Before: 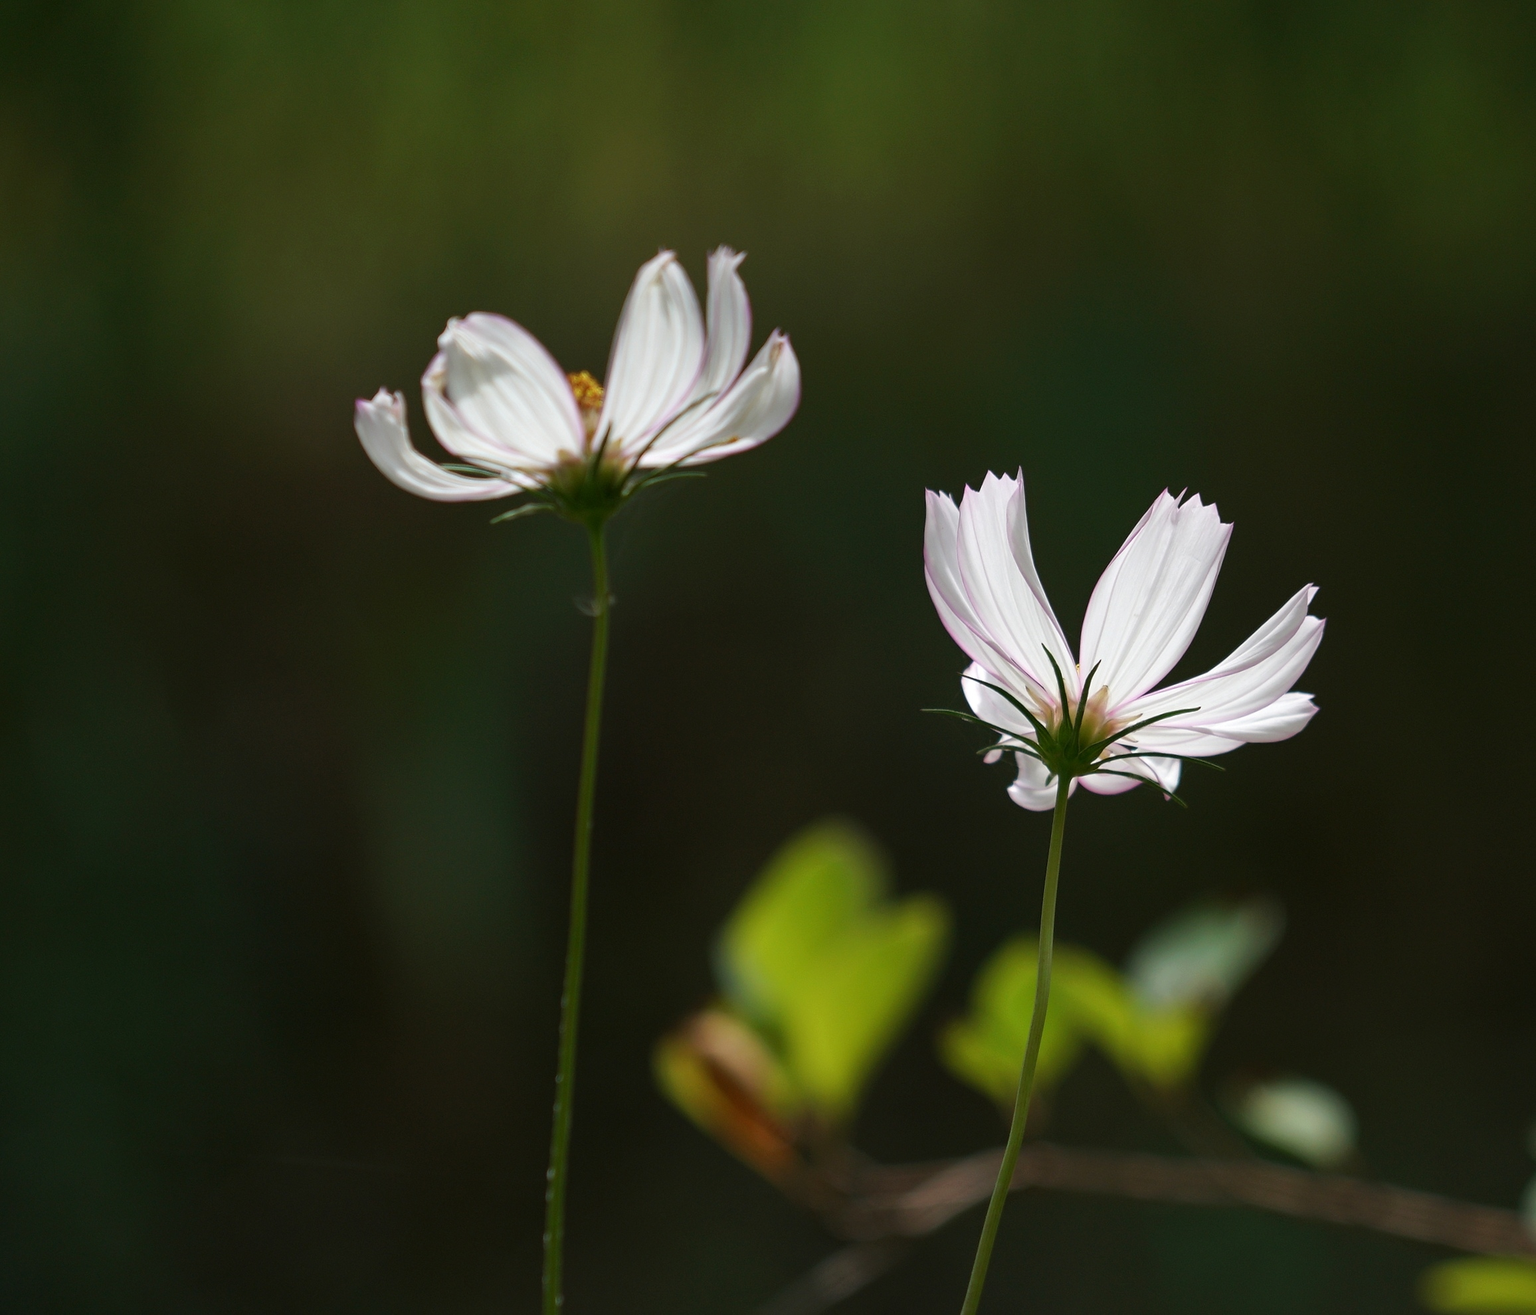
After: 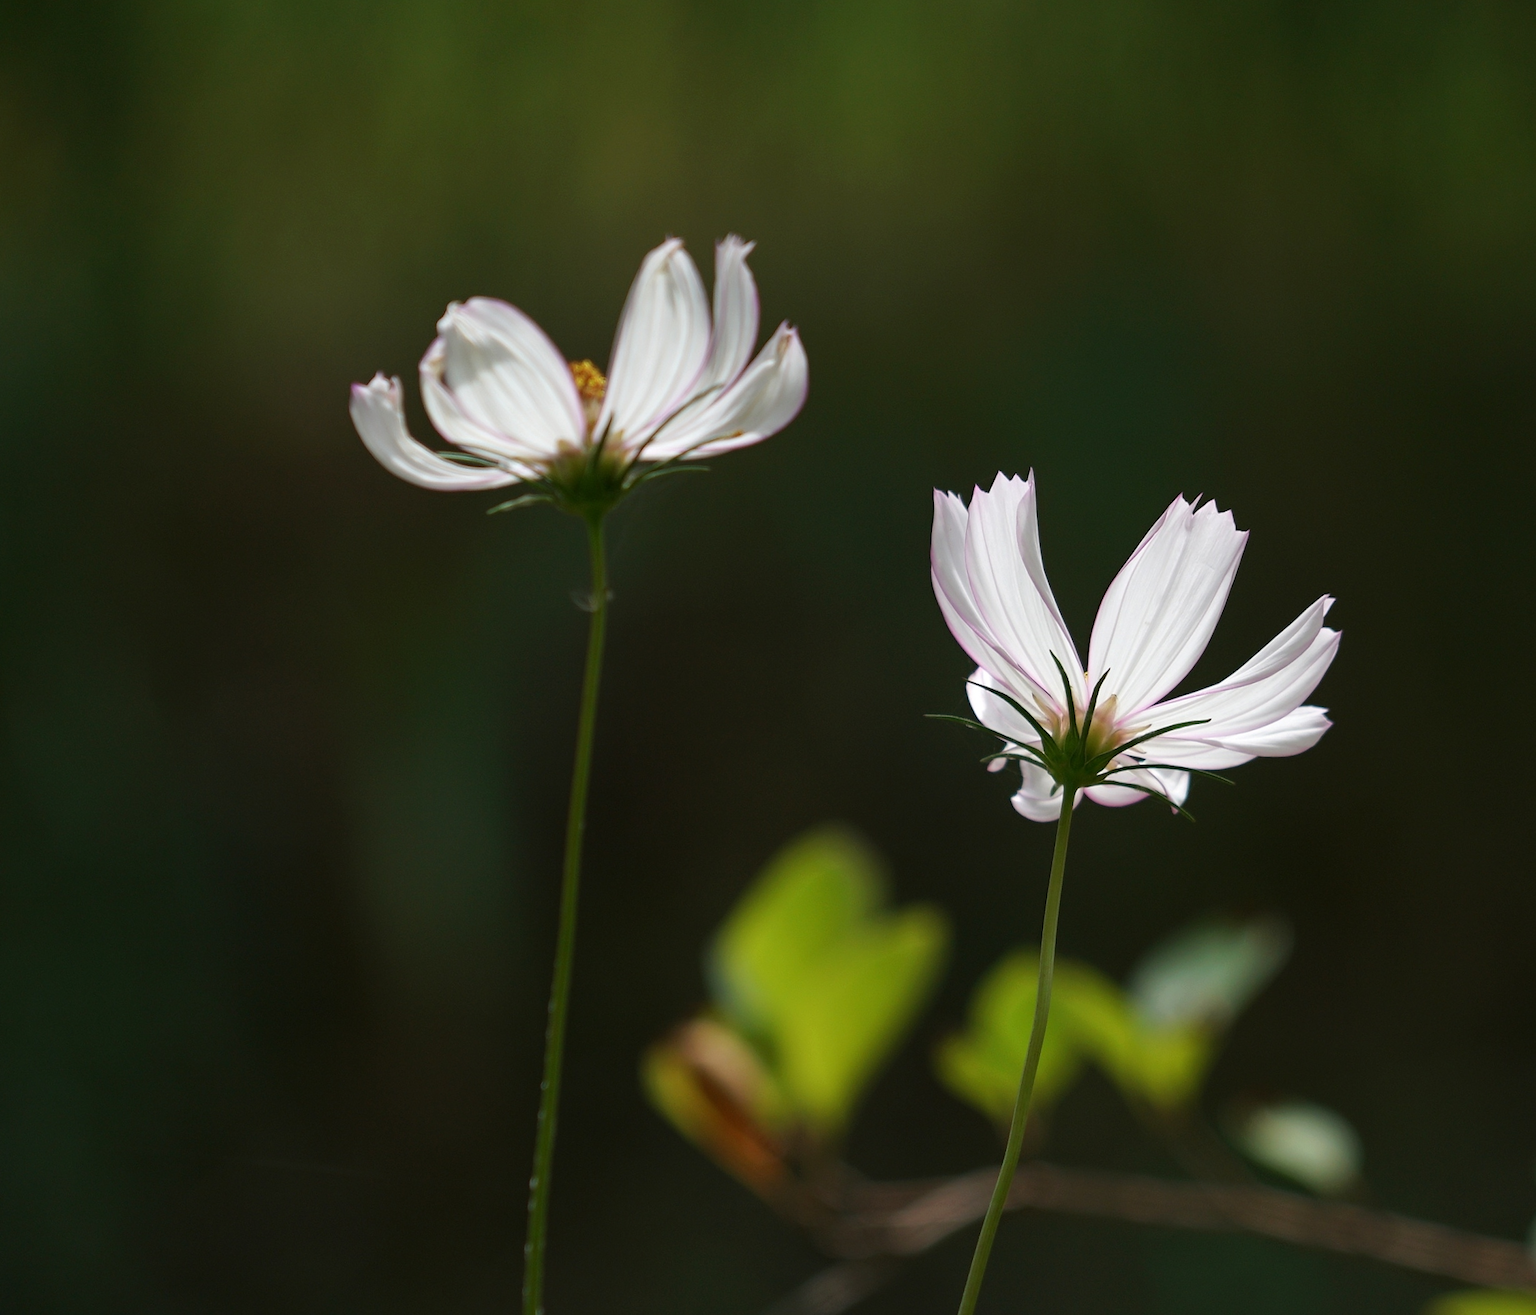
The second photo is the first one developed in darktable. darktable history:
crop and rotate: angle -1.29°
